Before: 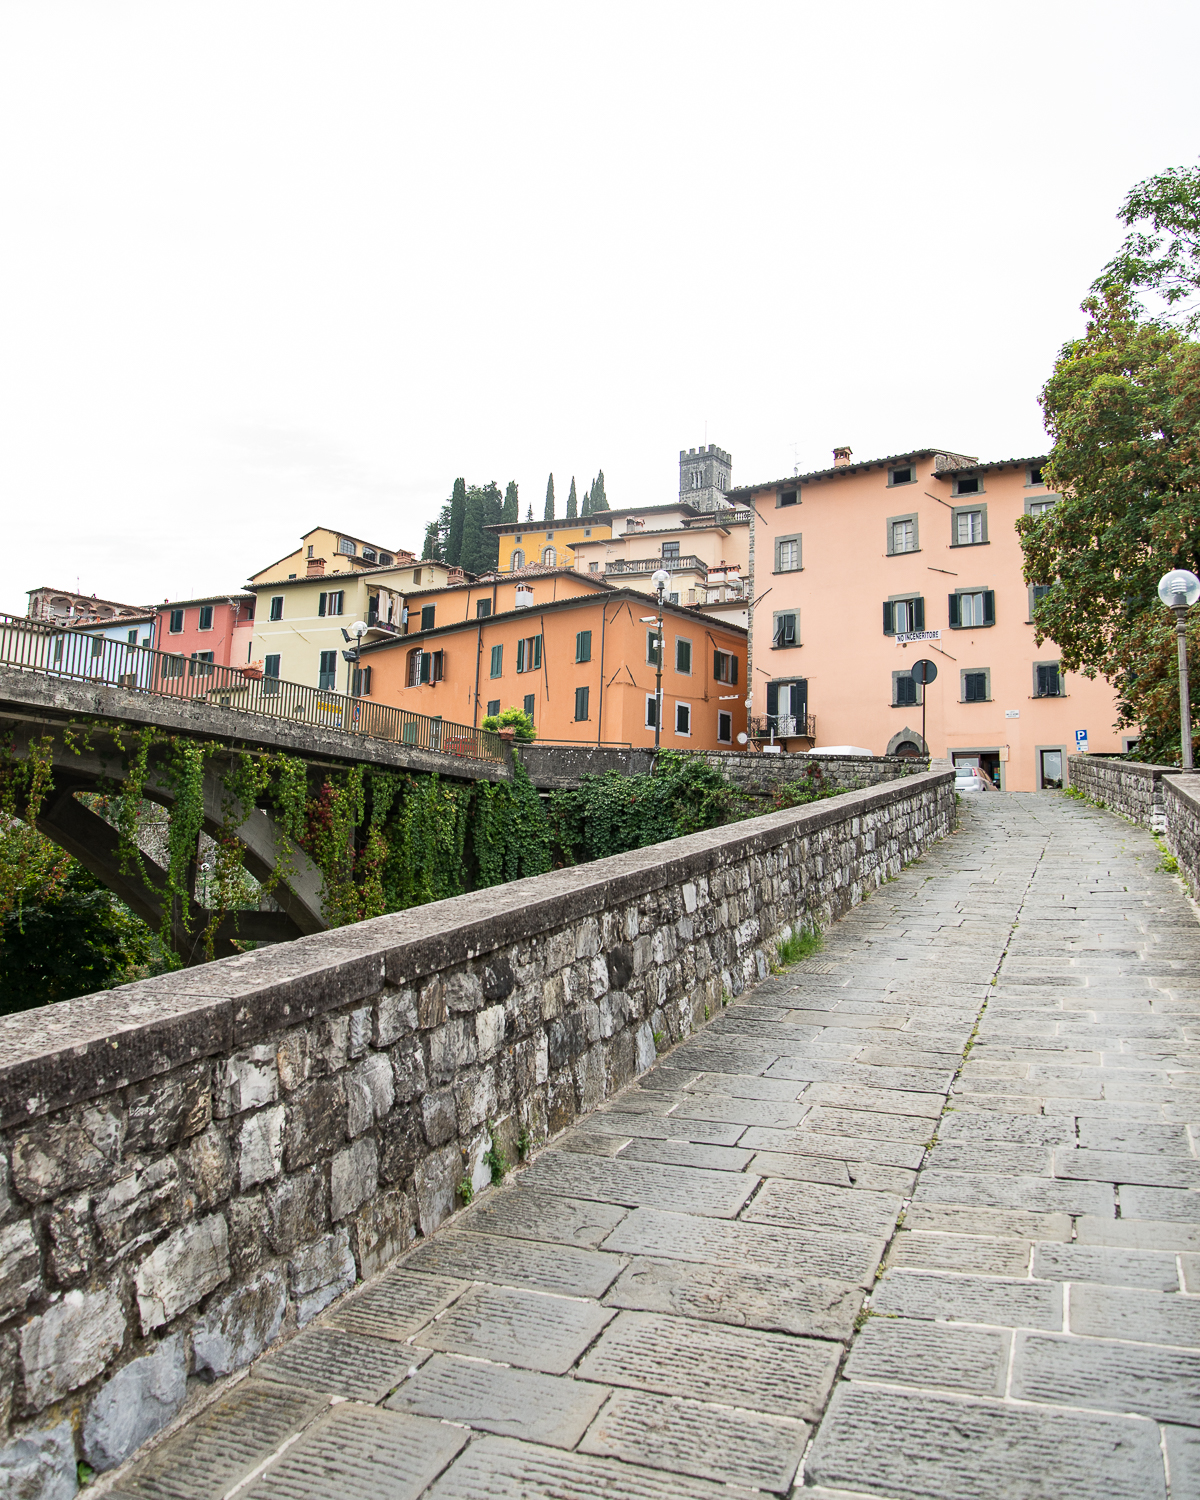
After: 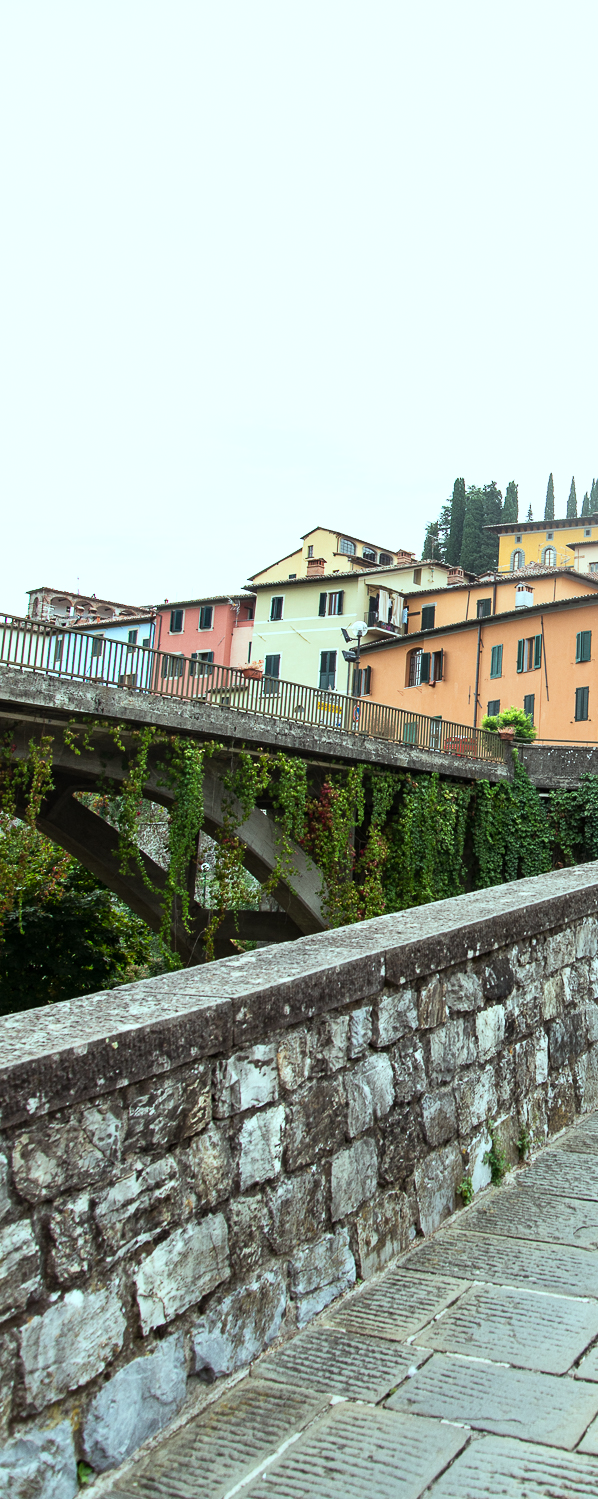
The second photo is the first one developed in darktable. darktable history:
color balance rgb: highlights gain › luminance 15.451%, highlights gain › chroma 3.873%, highlights gain › hue 211.42°, perceptual saturation grading › global saturation 0.112%, global vibrance 9.322%
crop and rotate: left 0.027%, top 0%, right 50.134%
